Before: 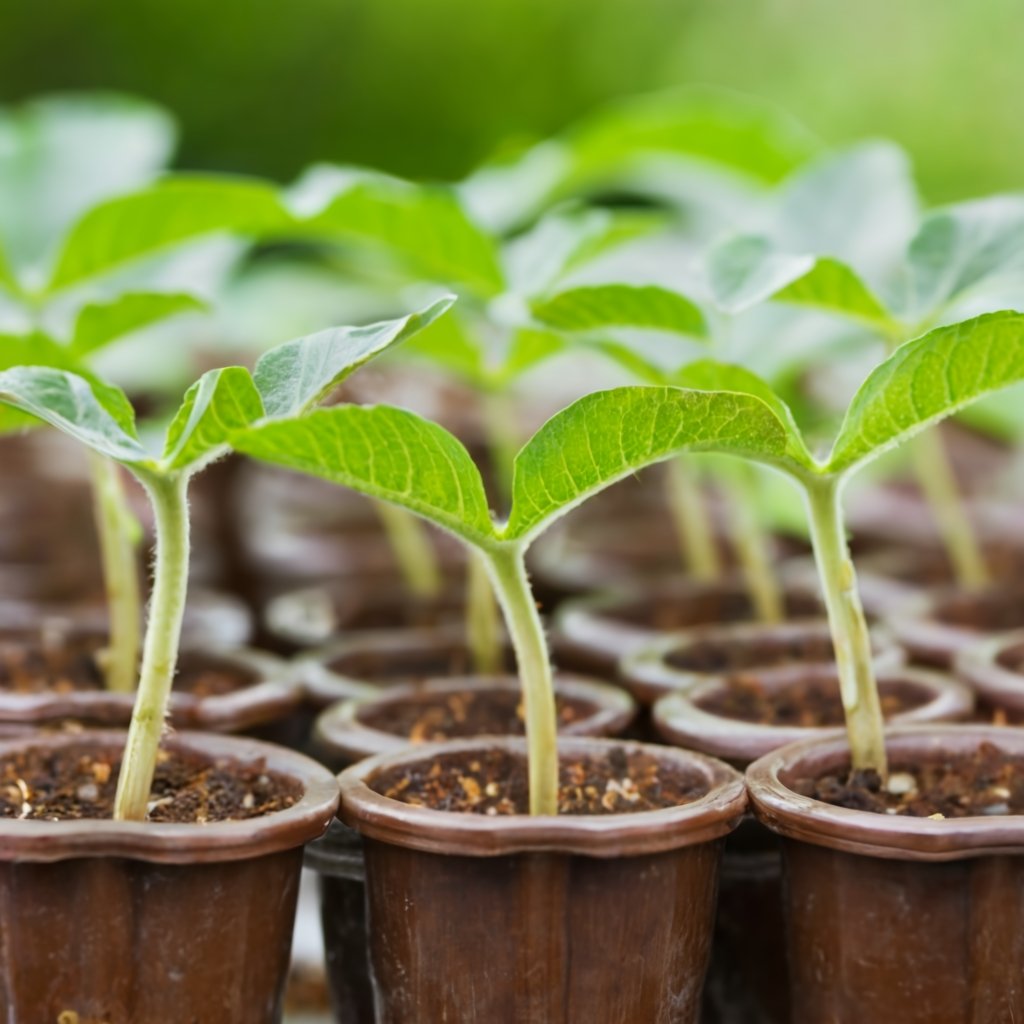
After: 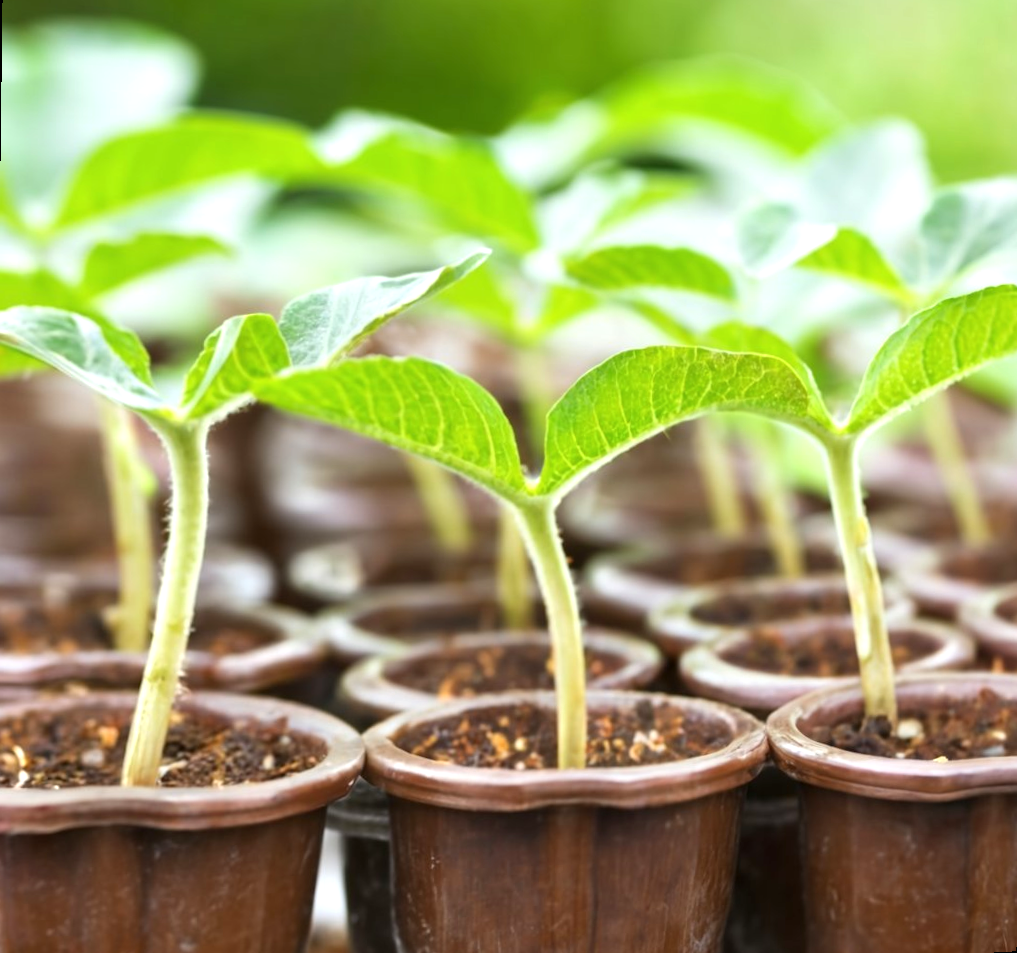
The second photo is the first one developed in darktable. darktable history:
rotate and perspective: rotation 0.679°, lens shift (horizontal) 0.136, crop left 0.009, crop right 0.991, crop top 0.078, crop bottom 0.95
color correction: saturation 0.99
exposure: exposure 0.636 EV, compensate highlight preservation false
